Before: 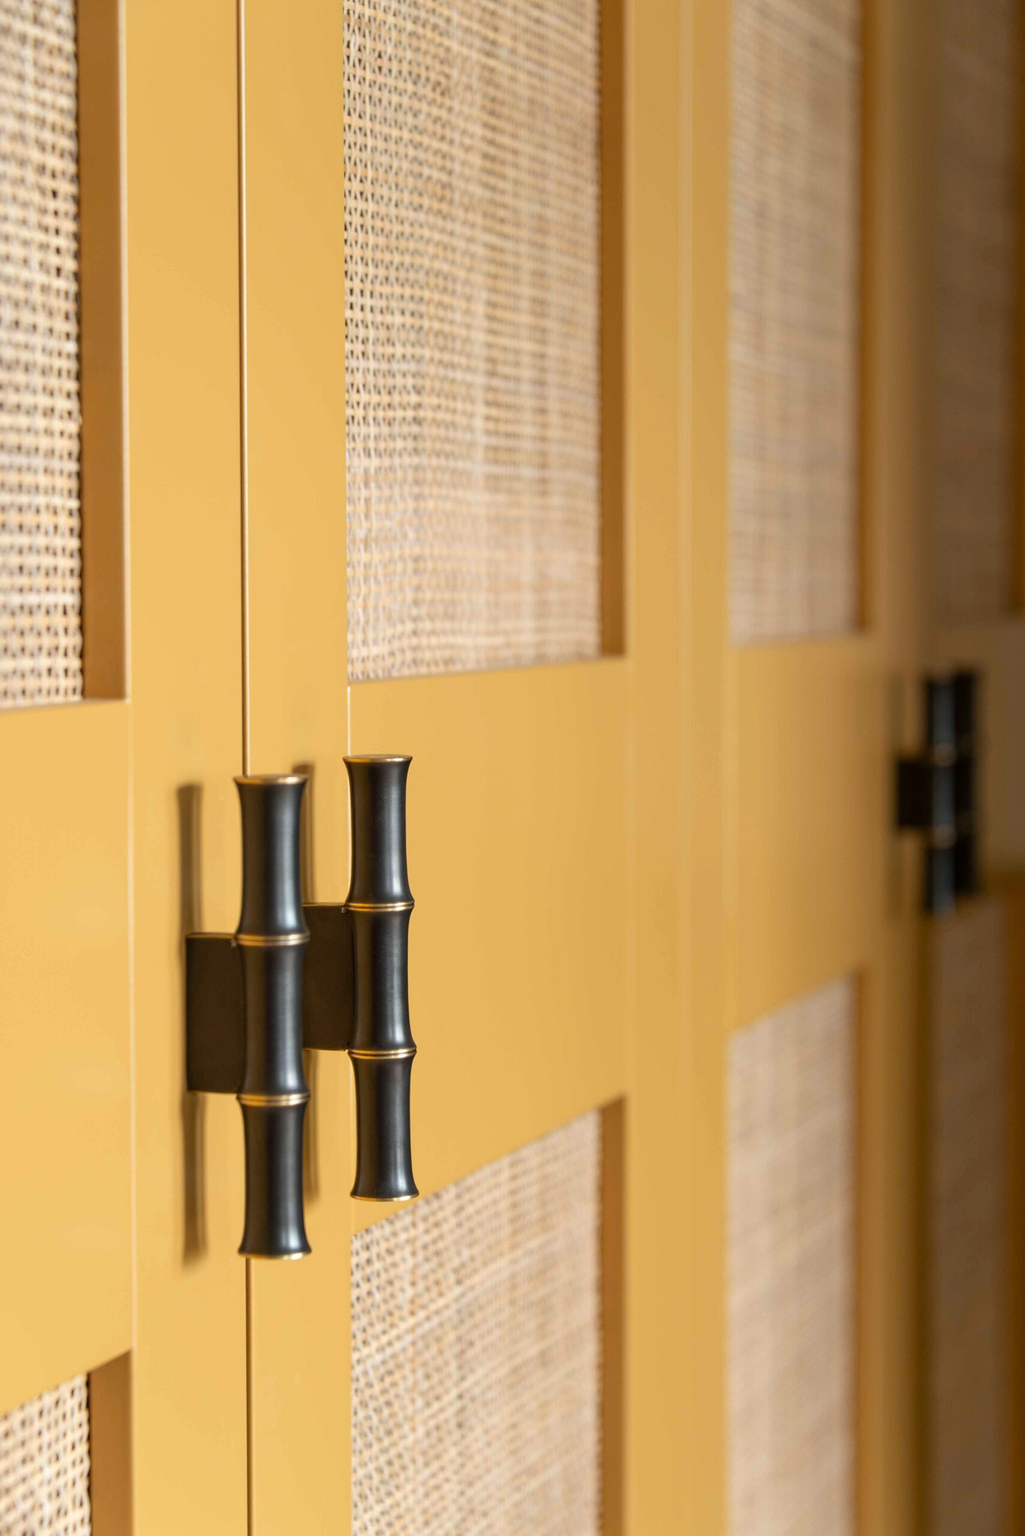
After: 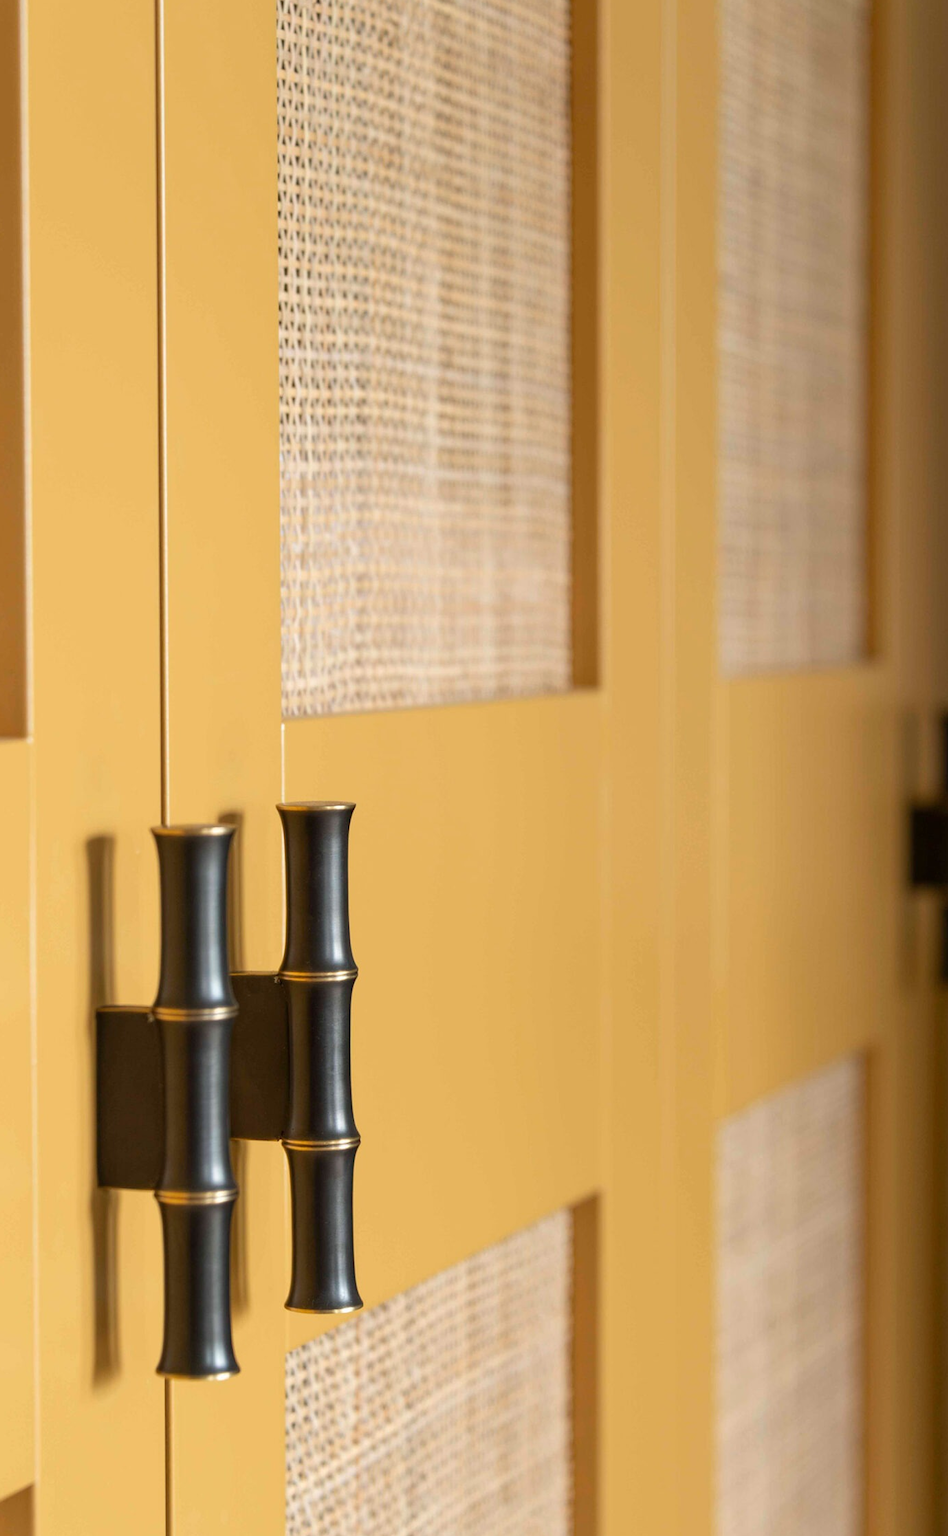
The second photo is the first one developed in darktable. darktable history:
crop: left 9.982%, top 3.618%, right 9.25%, bottom 9.112%
